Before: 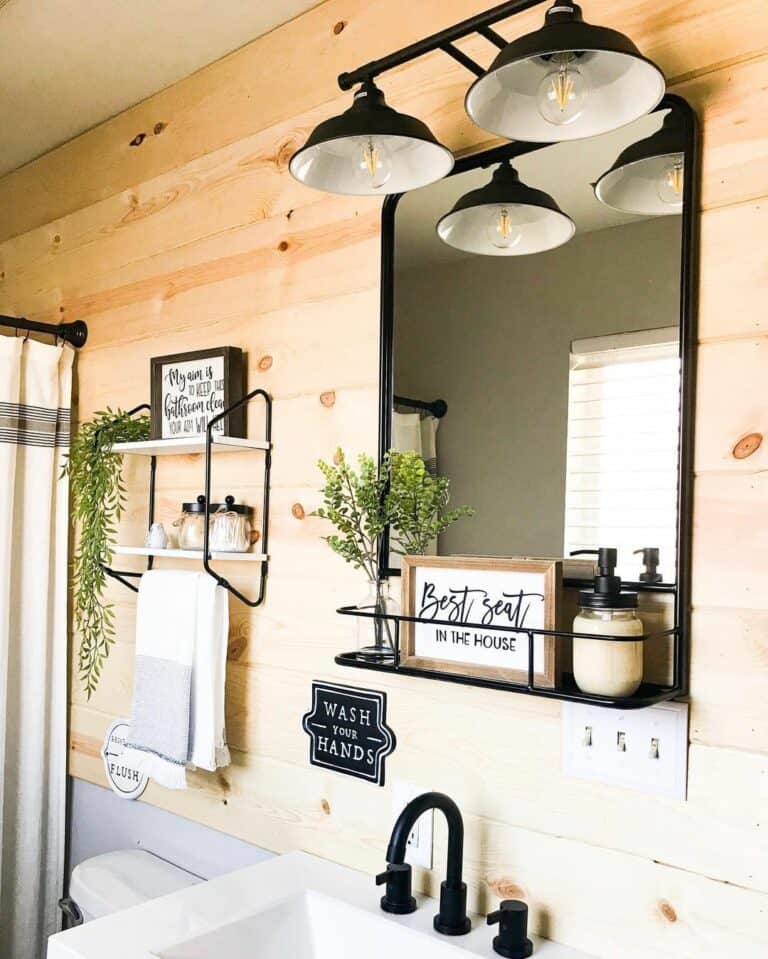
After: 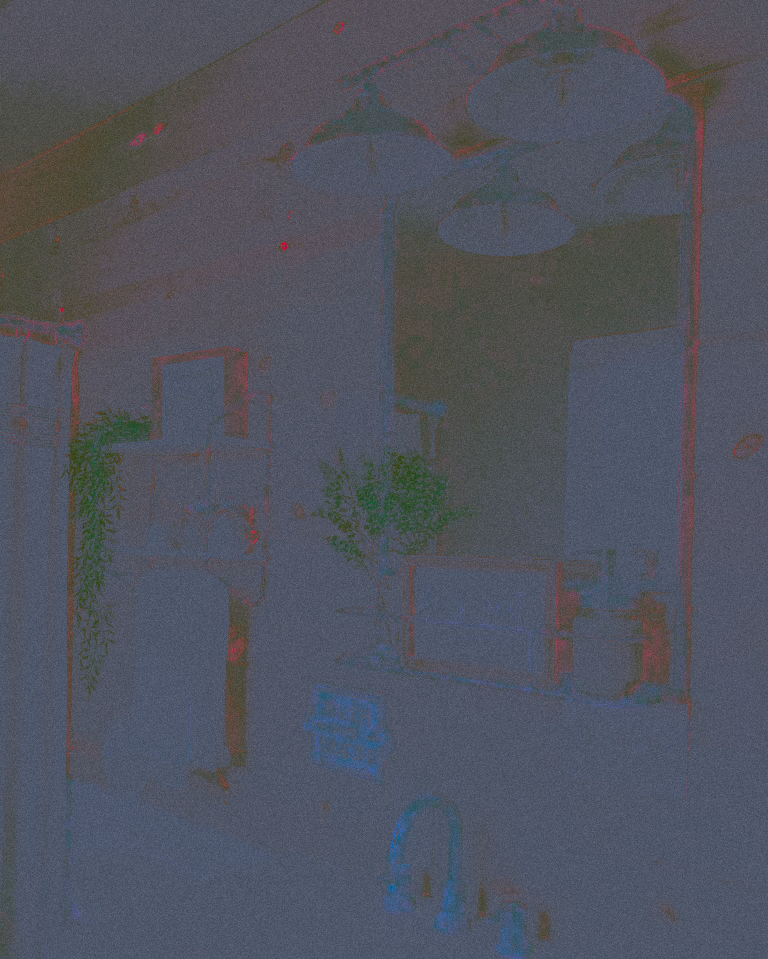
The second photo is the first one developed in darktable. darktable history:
local contrast: detail 130%
split-toning: shadows › hue 230.4°
sharpen: on, module defaults
base curve: curves: ch0 [(0, 0) (0, 0.001) (0.001, 0.001) (0.004, 0.002) (0.007, 0.004) (0.015, 0.013) (0.033, 0.045) (0.052, 0.096) (0.075, 0.17) (0.099, 0.241) (0.163, 0.42) (0.219, 0.55) (0.259, 0.616) (0.327, 0.722) (0.365, 0.765) (0.522, 0.873) (0.547, 0.881) (0.689, 0.919) (0.826, 0.952) (1, 1)], preserve colors none
contrast brightness saturation: contrast -0.99, brightness -0.17, saturation 0.75
exposure: black level correction -0.005, exposure 1.002 EV, compensate highlight preservation false
grain: coarseness 3.21 ISO
